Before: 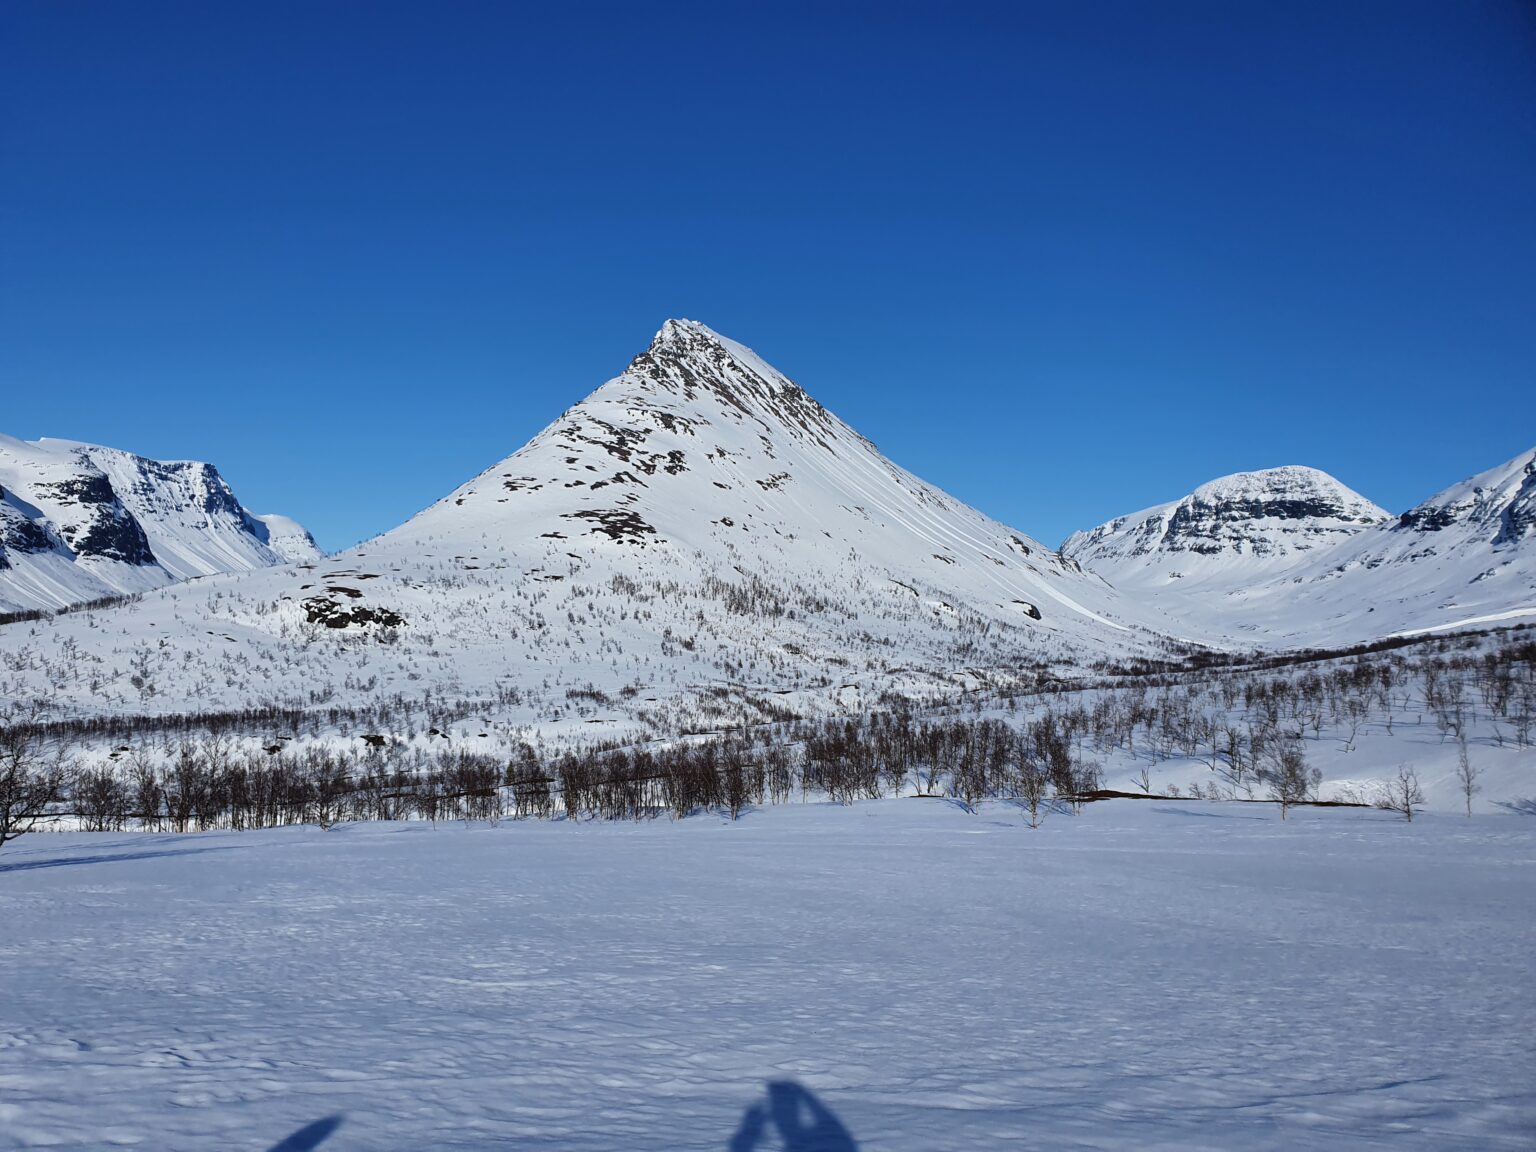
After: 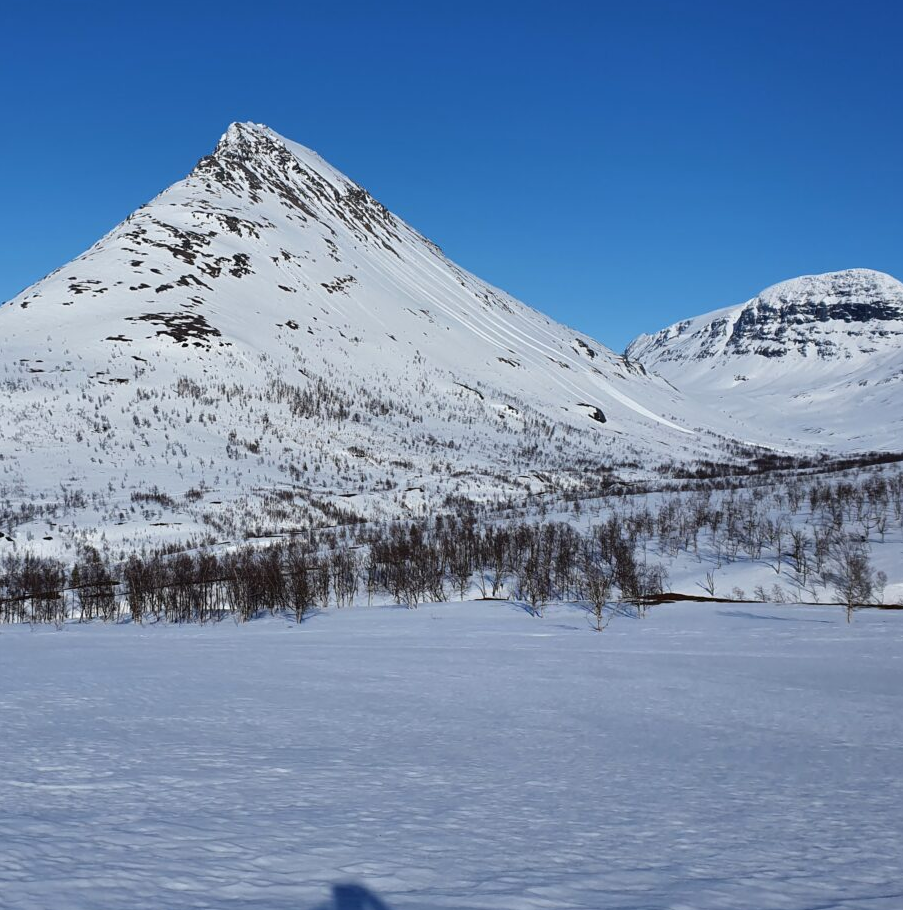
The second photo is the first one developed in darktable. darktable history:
crop and rotate: left 28.337%, top 17.162%, right 12.814%, bottom 3.834%
